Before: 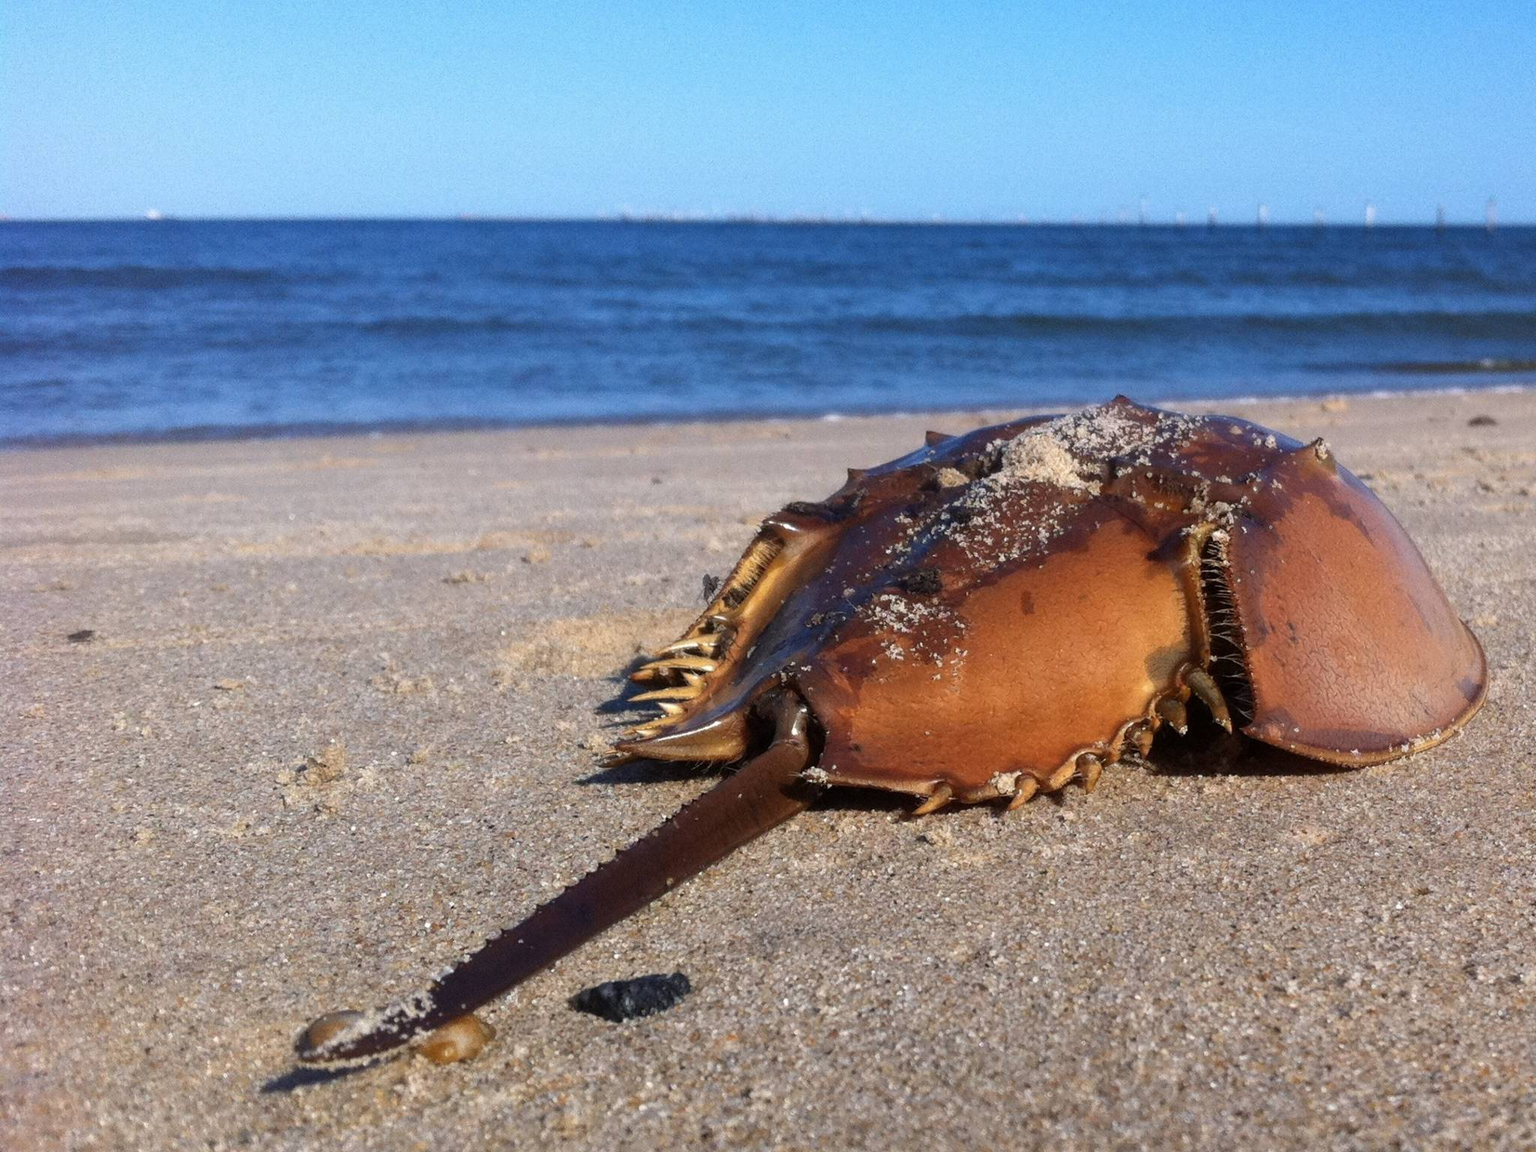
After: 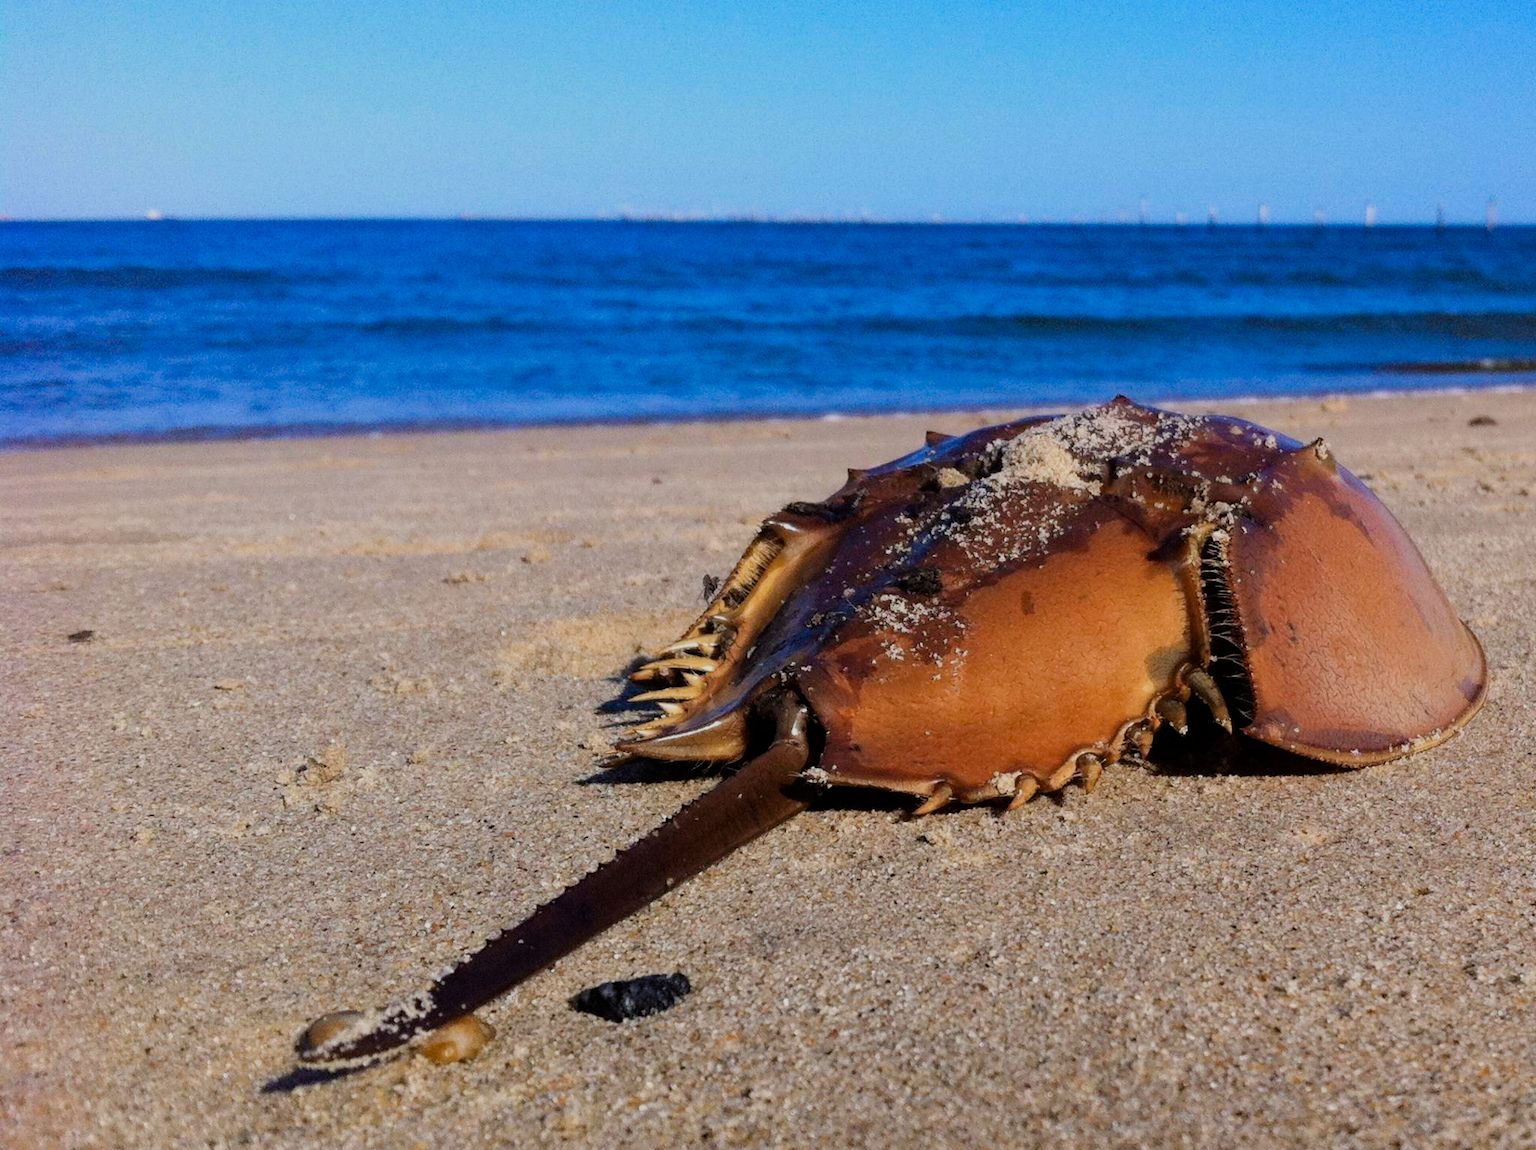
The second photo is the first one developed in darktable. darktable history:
haze removal: strength 0.29, distance 0.25, compatibility mode true, adaptive false
filmic rgb: black relative exposure -7.65 EV, white relative exposure 4.56 EV, hardness 3.61, contrast 1.05
crop: bottom 0.071%
color zones: curves: ch1 [(0.25, 0.5) (0.747, 0.71)]
